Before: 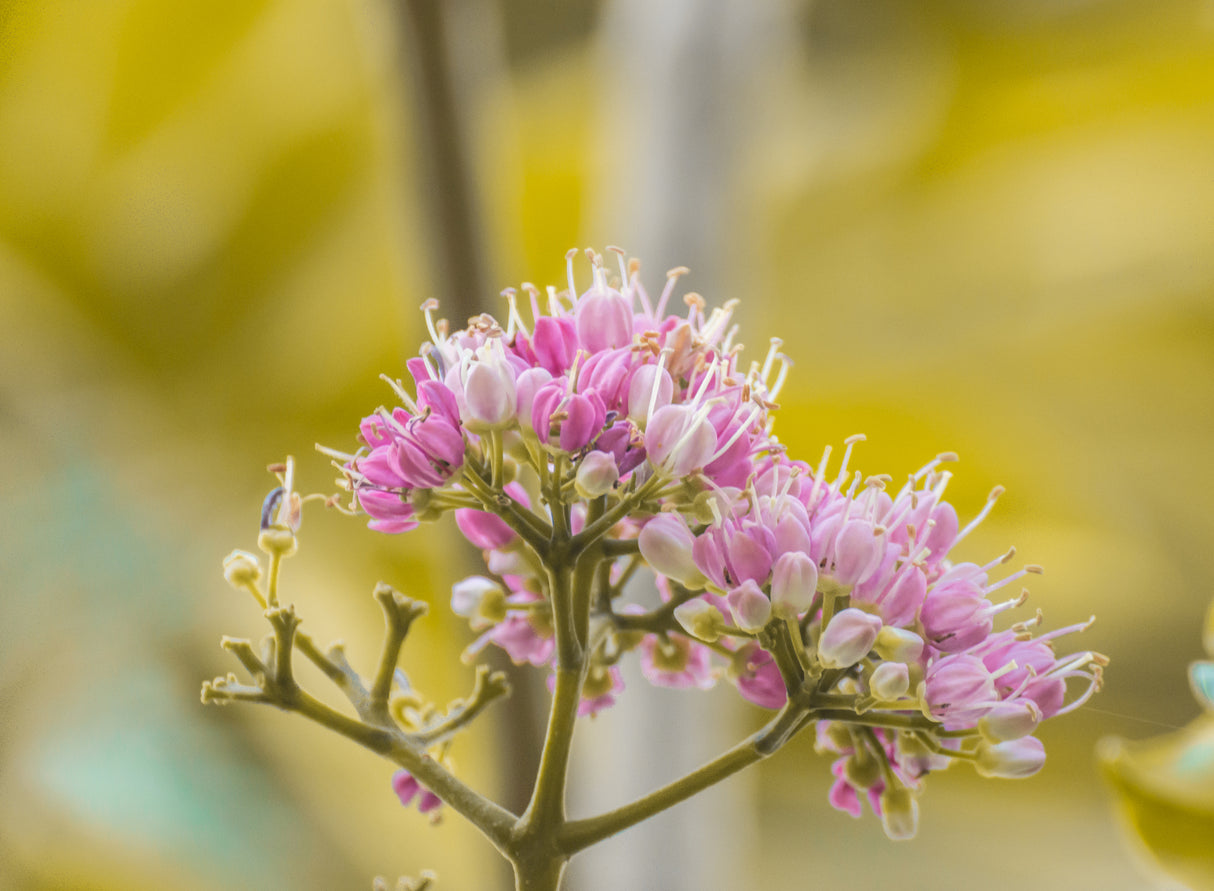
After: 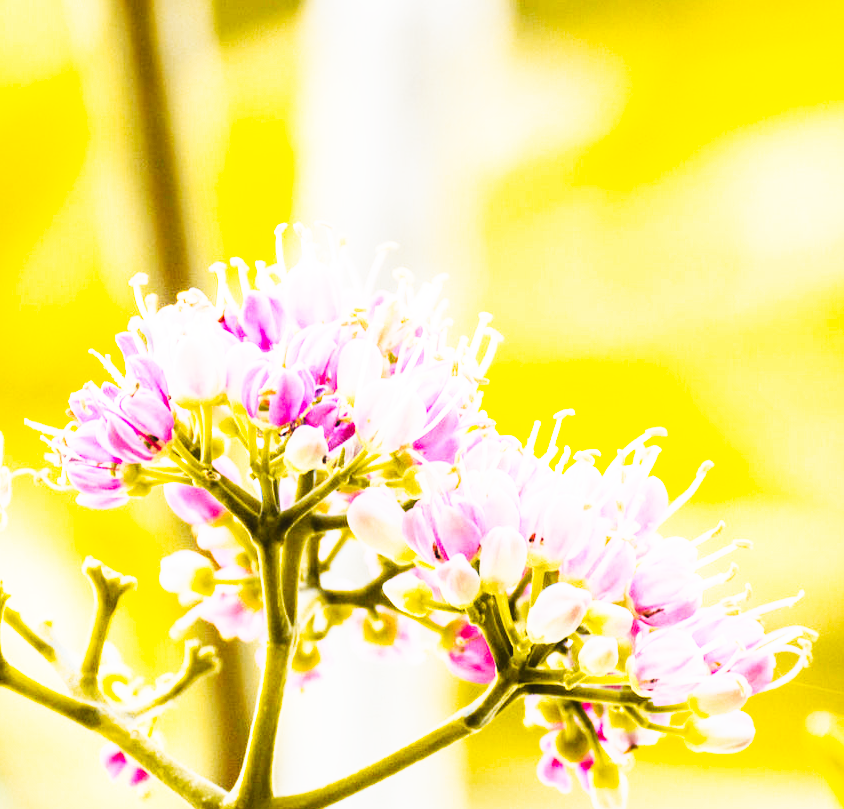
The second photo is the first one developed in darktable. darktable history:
crop and rotate: left 24.034%, top 2.838%, right 6.406%, bottom 6.299%
base curve: curves: ch0 [(0, 0) (0.005, 0.002) (0.15, 0.3) (0.4, 0.7) (0.75, 0.95) (1, 1)], preserve colors none
tone curve: curves: ch0 [(0, 0) (0.003, 0.003) (0.011, 0.006) (0.025, 0.01) (0.044, 0.016) (0.069, 0.02) (0.1, 0.025) (0.136, 0.034) (0.177, 0.051) (0.224, 0.08) (0.277, 0.131) (0.335, 0.209) (0.399, 0.328) (0.468, 0.47) (0.543, 0.629) (0.623, 0.788) (0.709, 0.903) (0.801, 0.965) (0.898, 0.989) (1, 1)], preserve colors none
vibrance: on, module defaults
